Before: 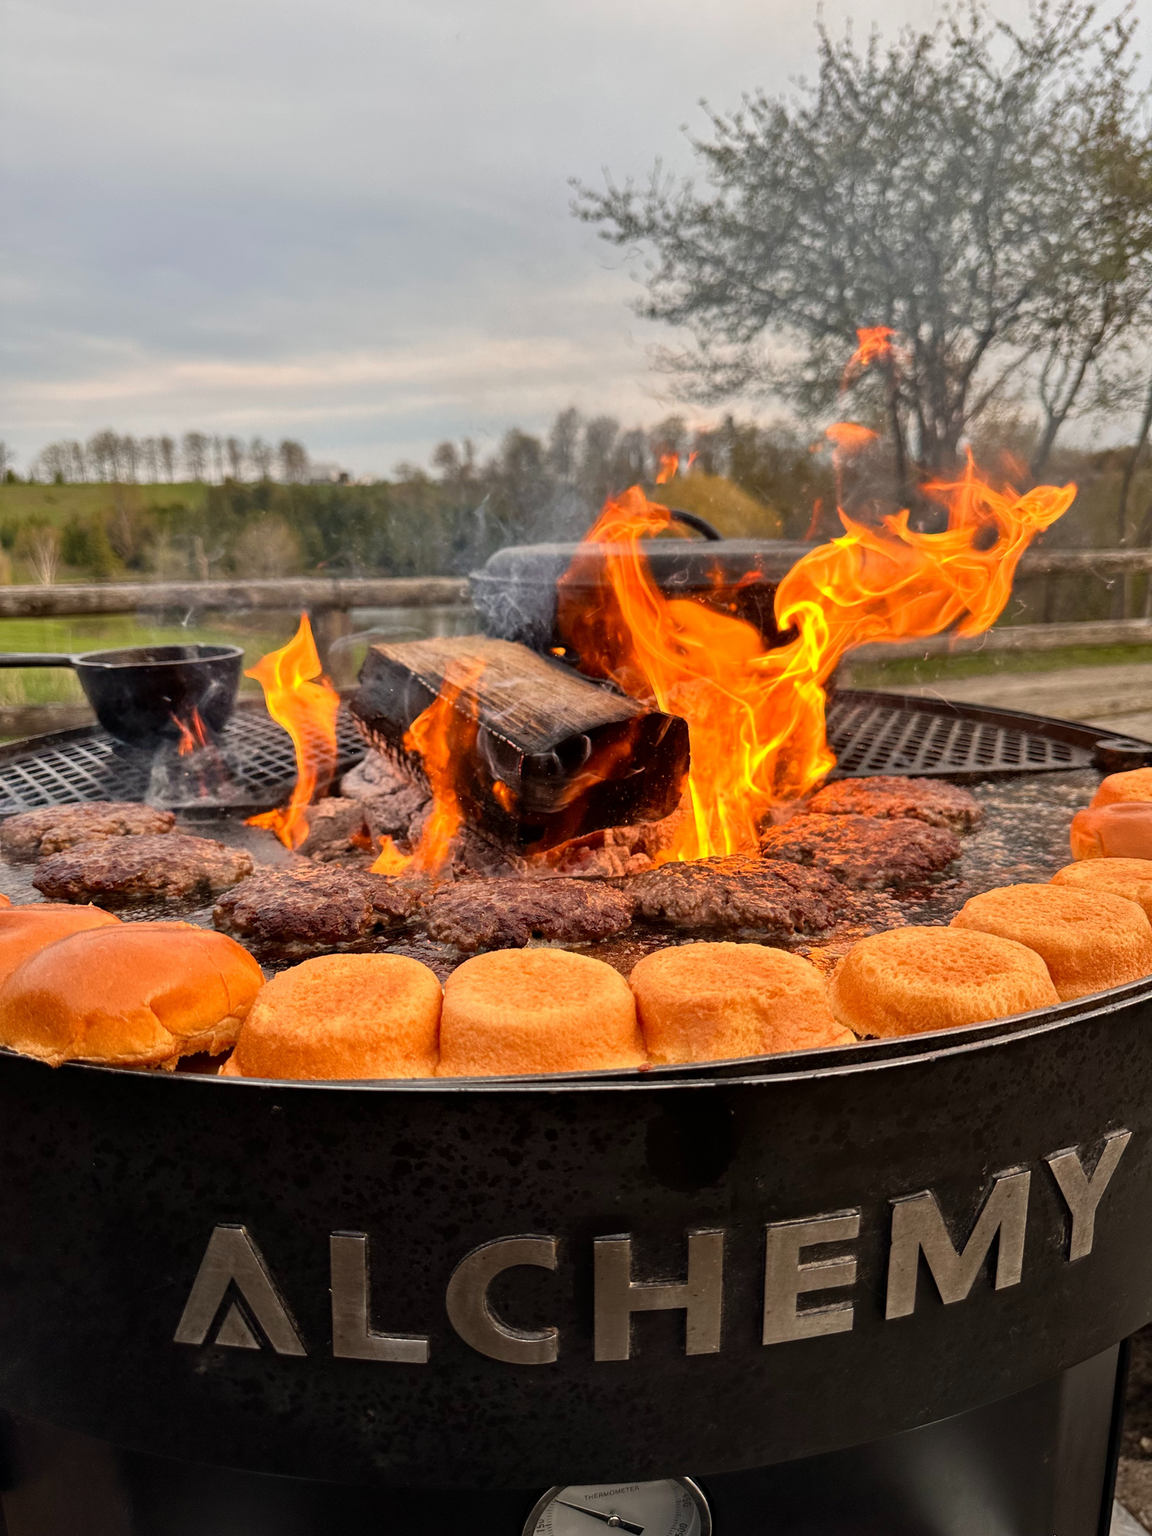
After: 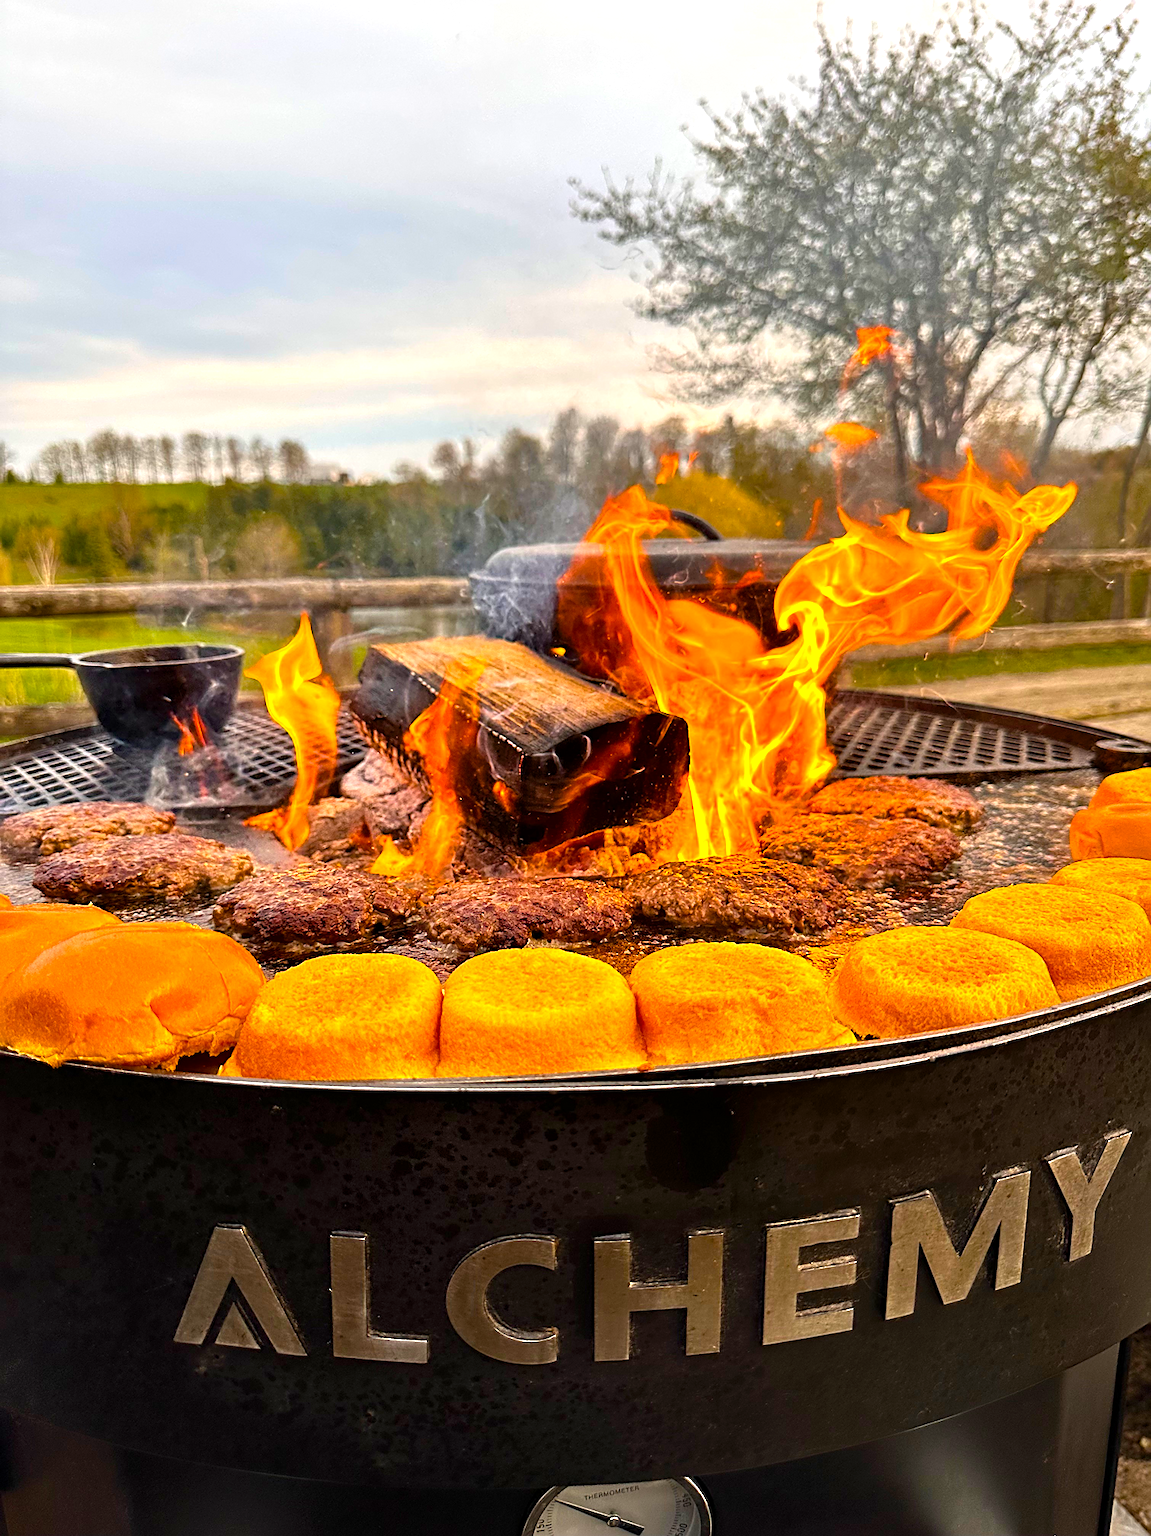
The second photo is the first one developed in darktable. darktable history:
sharpen: amount 0.55
color balance rgb: linear chroma grading › global chroma 20%, perceptual saturation grading › global saturation 25%, perceptual brilliance grading › global brilliance 20%, global vibrance 20%
